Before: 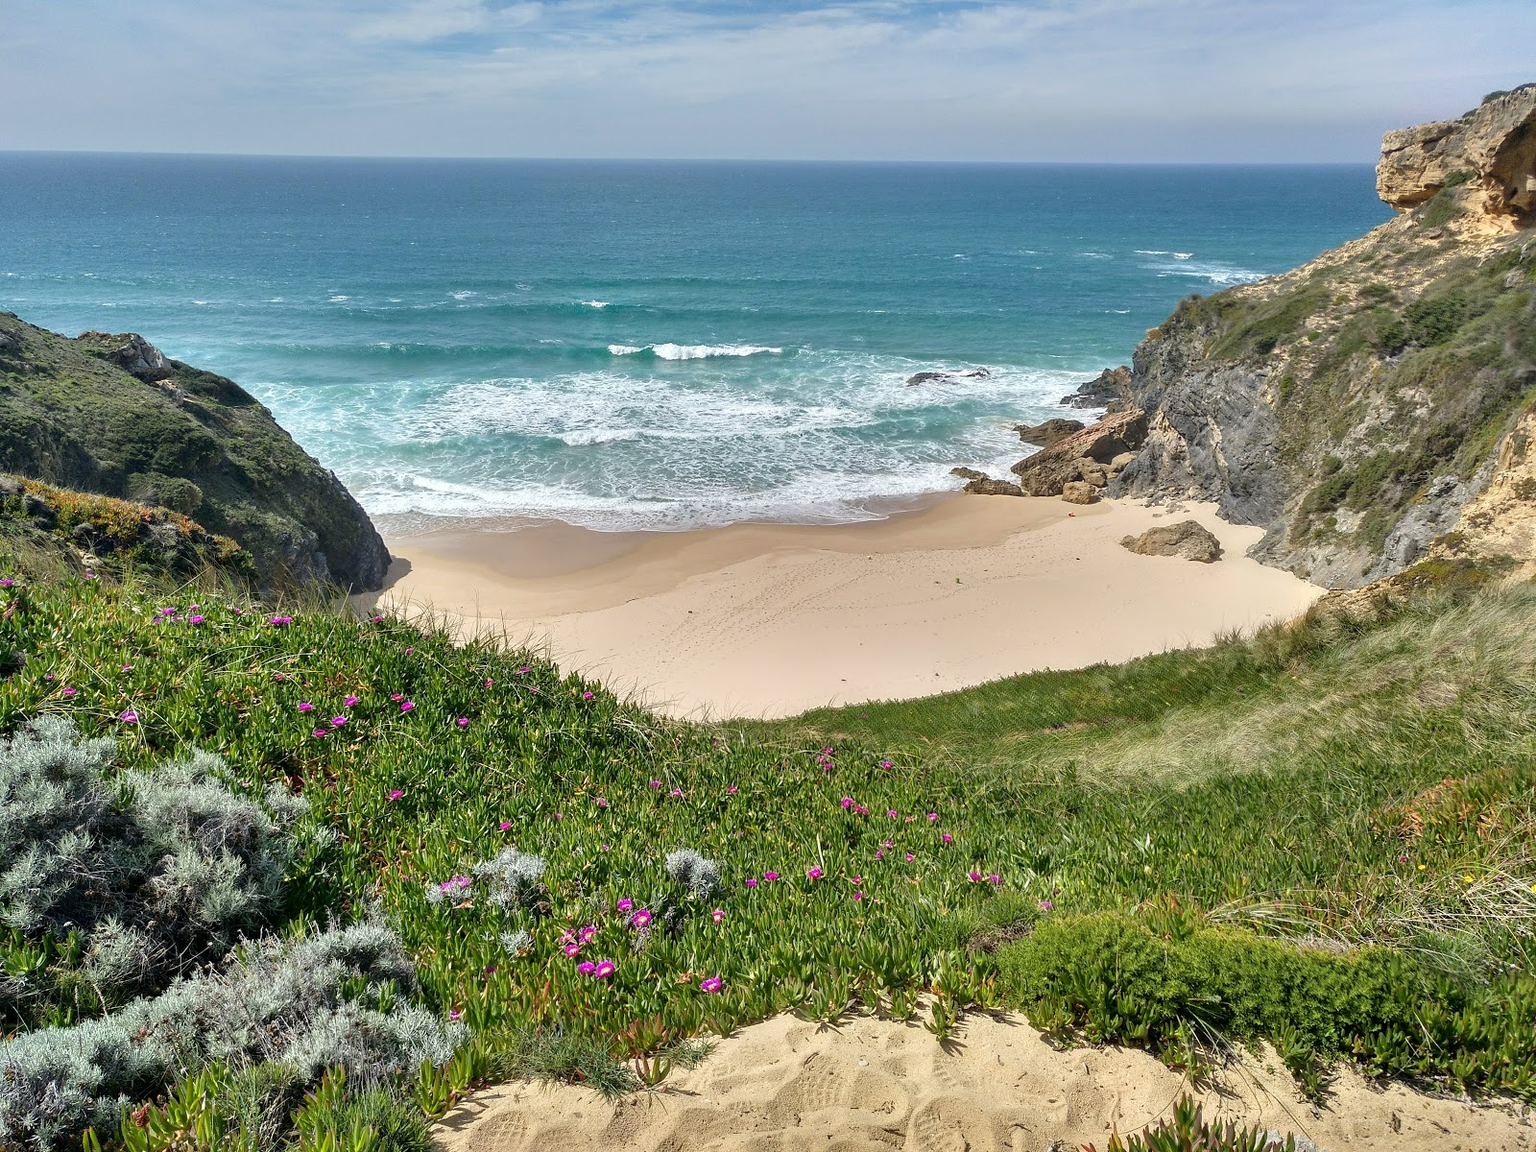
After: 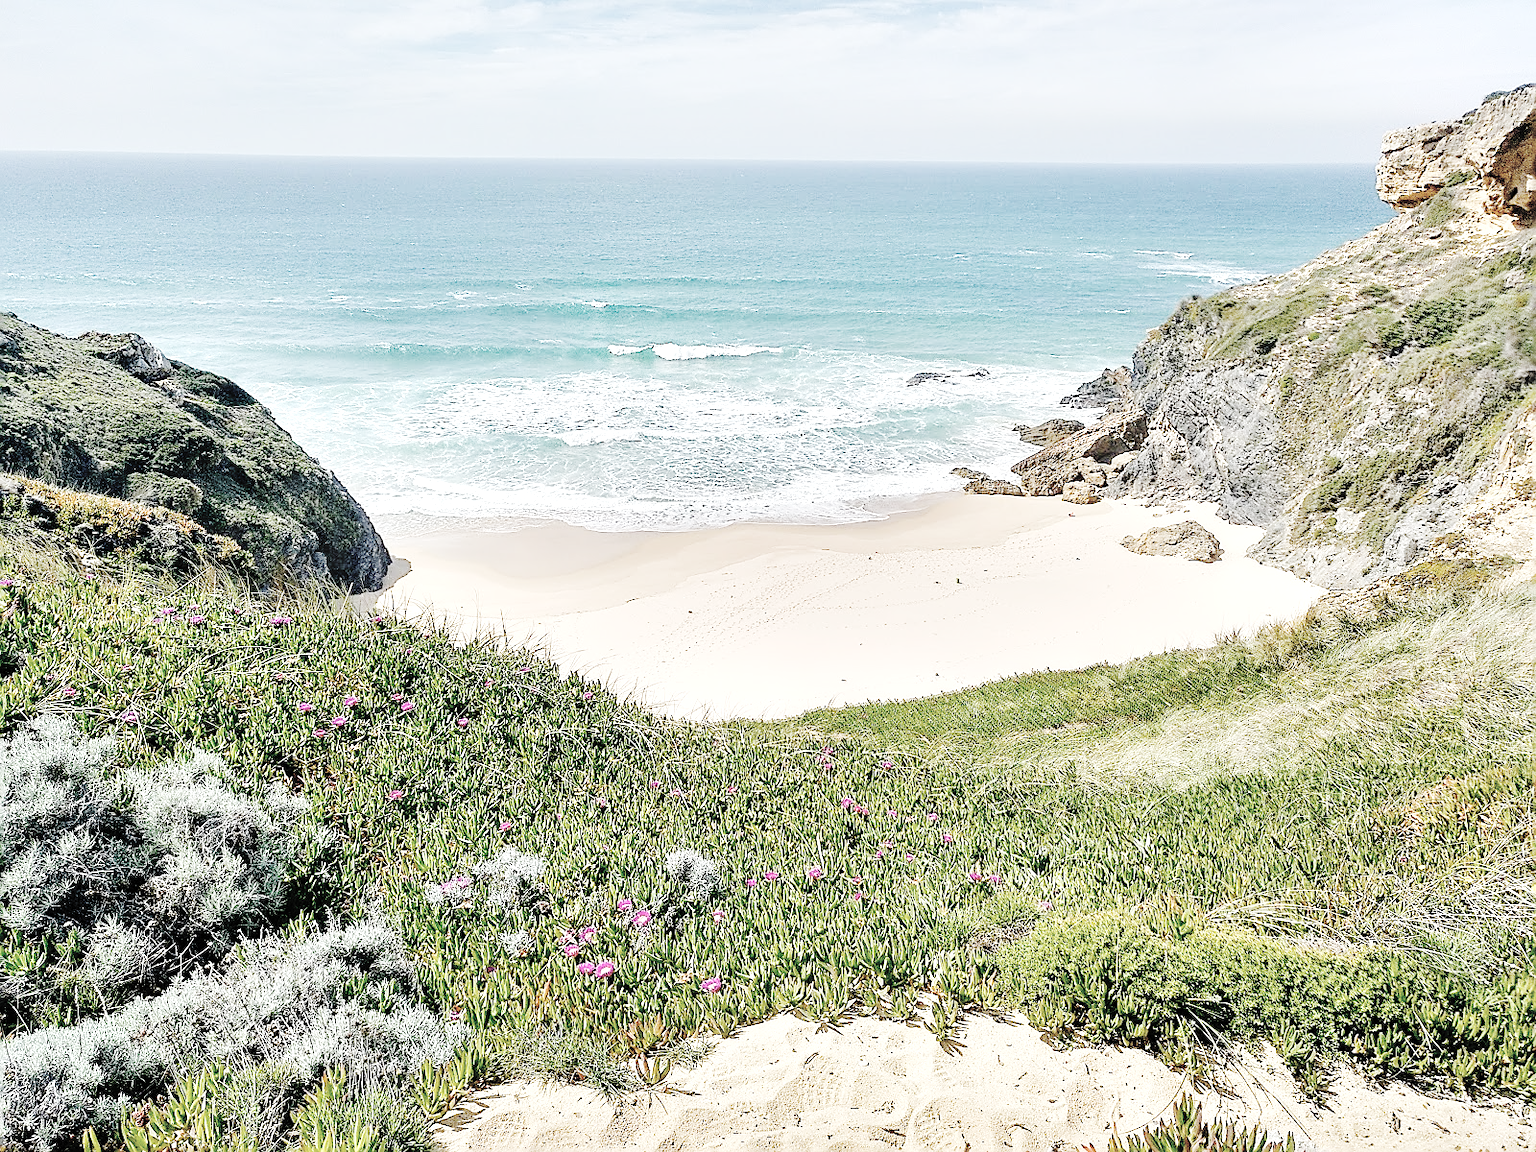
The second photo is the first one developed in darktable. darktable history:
contrast brightness saturation: brightness 0.183, saturation -0.496
base curve: curves: ch0 [(0, 0) (0.036, 0.01) (0.123, 0.254) (0.258, 0.504) (0.507, 0.748) (1, 1)], preserve colors none
exposure: exposure 0.558 EV, compensate highlight preservation false
color balance rgb: perceptual saturation grading › global saturation 15.208%, perceptual saturation grading › highlights -19.03%, perceptual saturation grading › shadows 19.42%
sharpen: radius 1.356, amount 1.236, threshold 0.667
